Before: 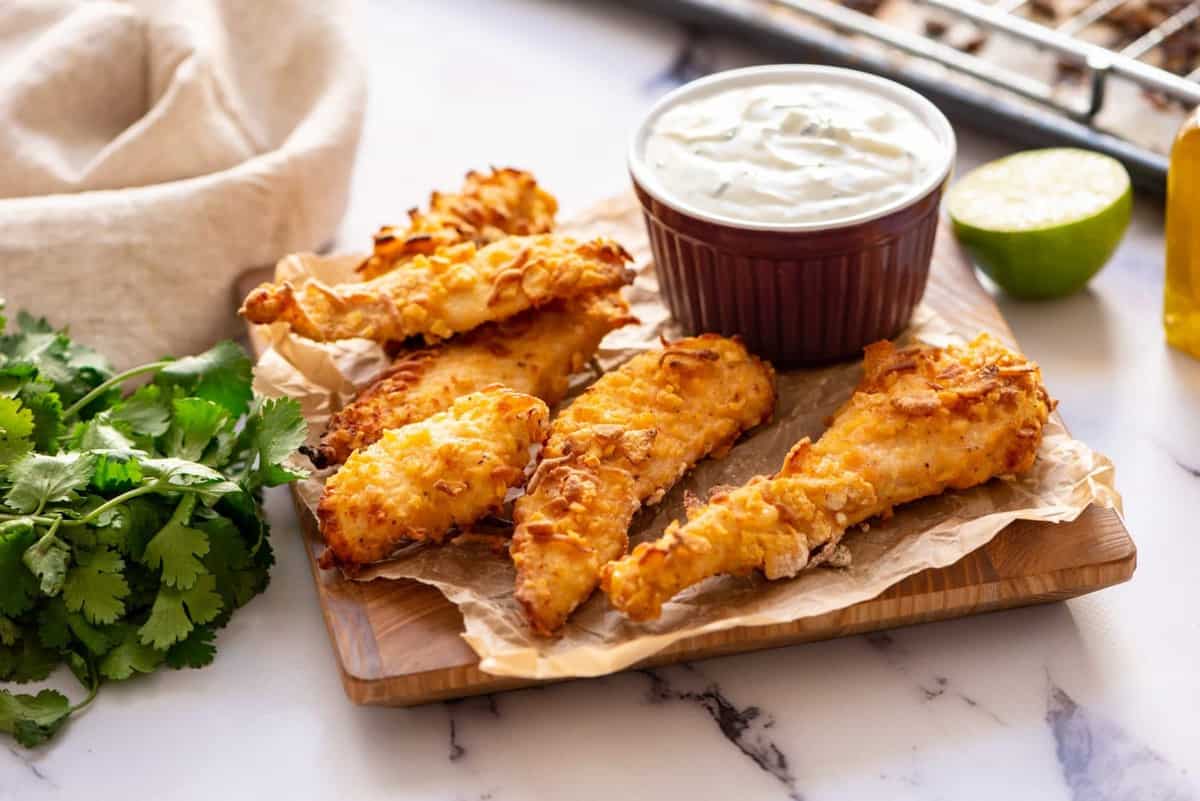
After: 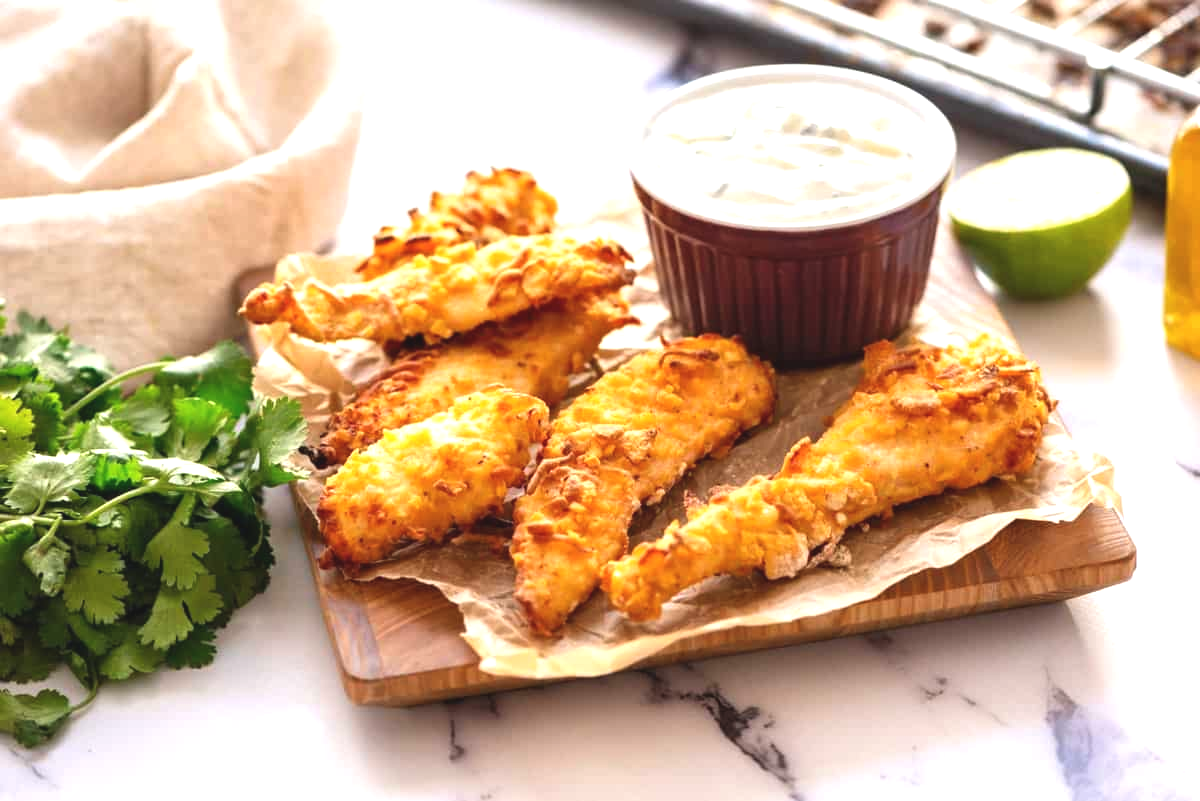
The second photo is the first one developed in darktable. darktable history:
exposure: black level correction -0.005, exposure 0.626 EV, compensate highlight preservation false
contrast equalizer: y [[0.5, 0.5, 0.468, 0.5, 0.5, 0.5], [0.5 ×6], [0.5 ×6], [0 ×6], [0 ×6]], mix -0.196
